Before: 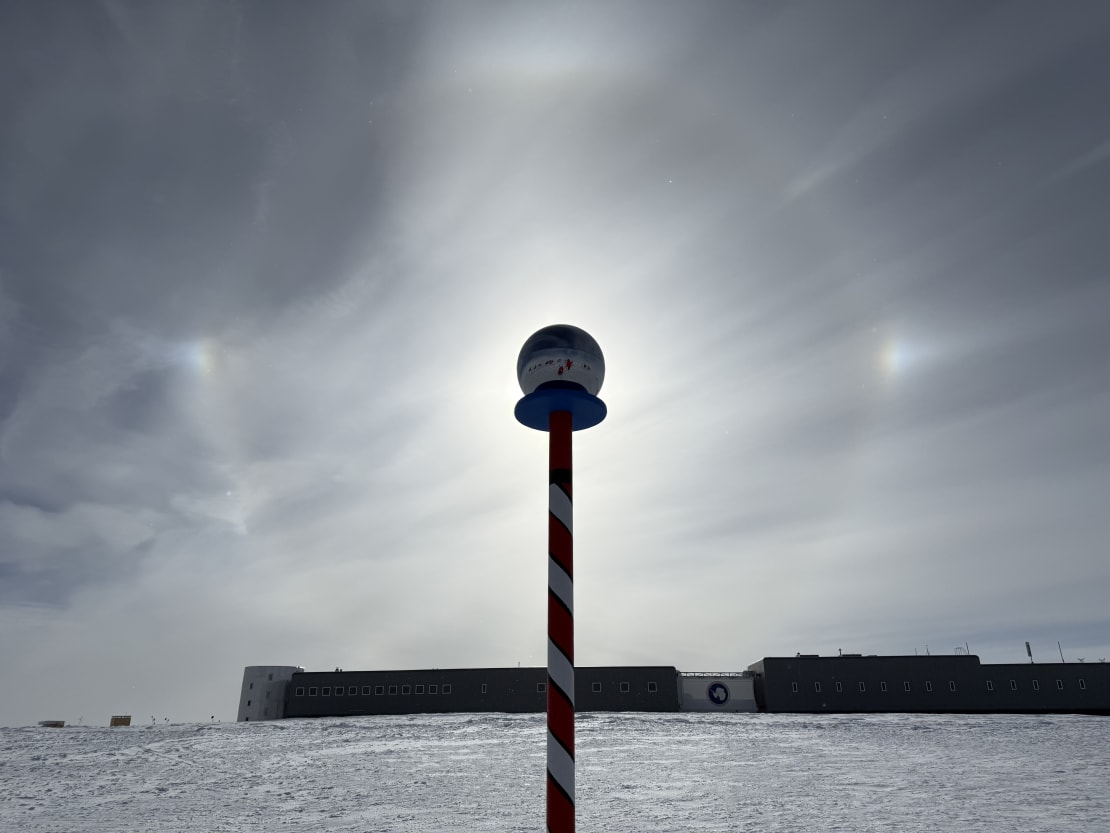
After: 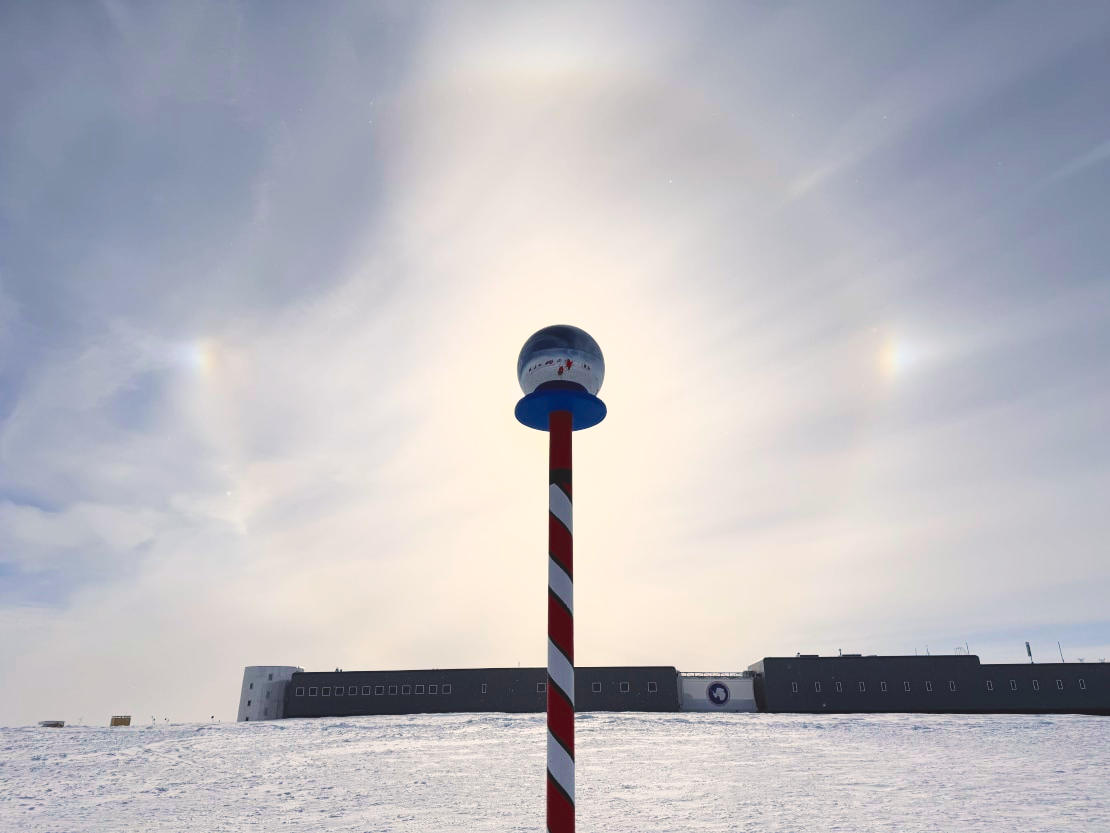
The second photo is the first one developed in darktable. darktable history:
base curve: curves: ch0 [(0, 0) (0.025, 0.046) (0.112, 0.277) (0.467, 0.74) (0.814, 0.929) (1, 0.942)]
color balance rgb: shadows lift › chroma 2%, shadows lift › hue 247.2°, power › chroma 0.3%, power › hue 25.2°, highlights gain › chroma 3%, highlights gain › hue 60°, global offset › luminance 0.75%, perceptual saturation grading › global saturation 20%, perceptual saturation grading › highlights -20%, perceptual saturation grading › shadows 30%, global vibrance 20%
